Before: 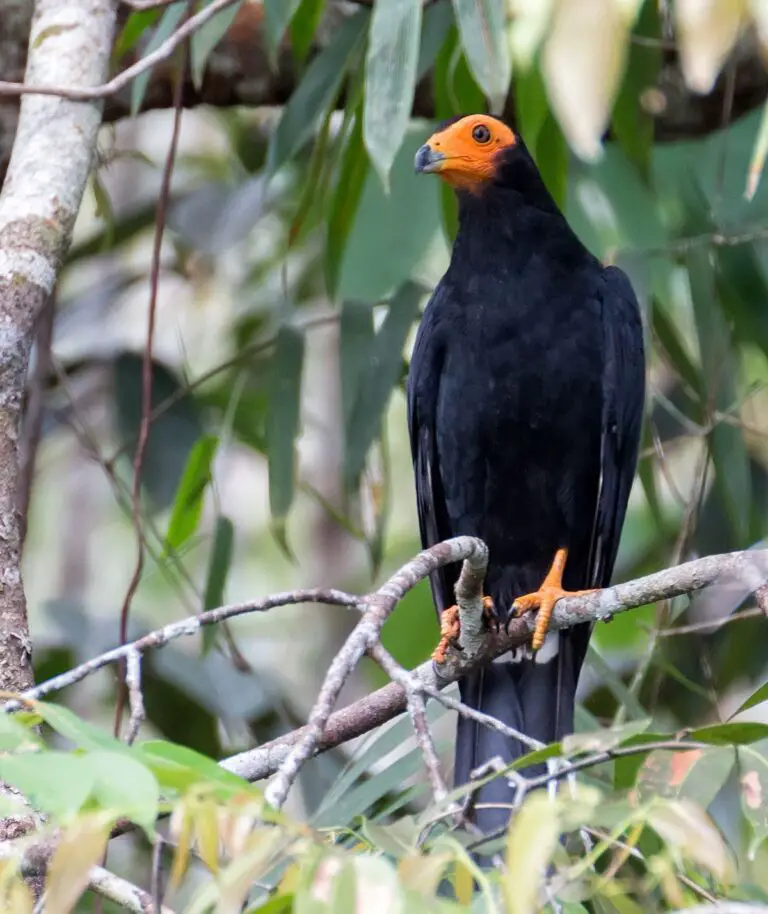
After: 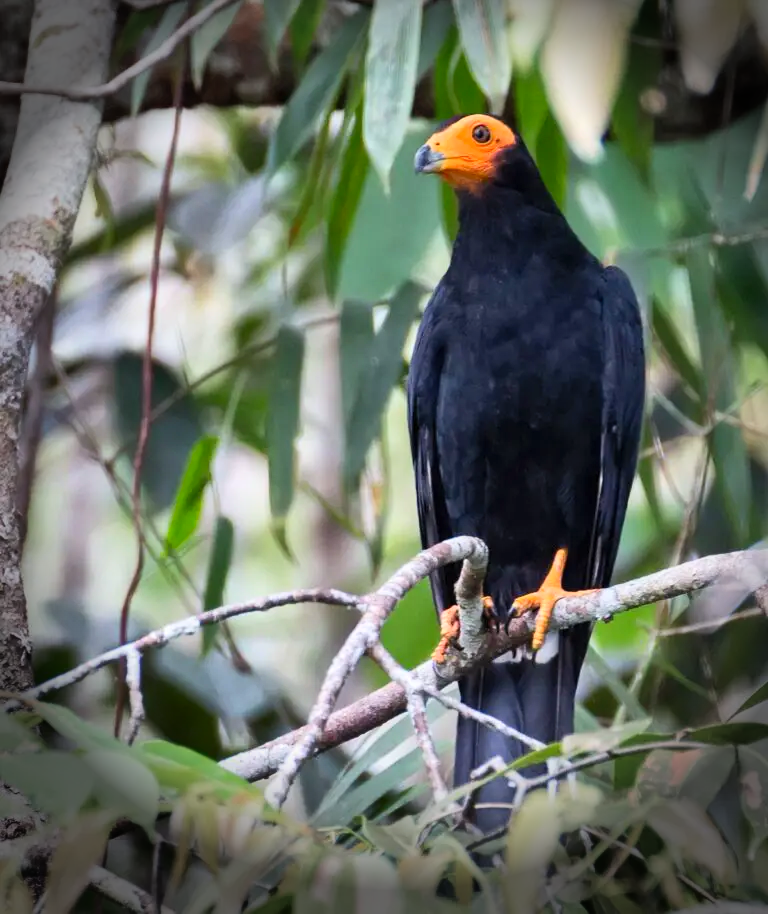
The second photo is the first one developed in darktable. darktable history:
contrast brightness saturation: contrast 0.2, brightness 0.16, saturation 0.22
shadows and highlights: shadows 30.63, highlights -63.22, shadows color adjustment 98%, highlights color adjustment 58.61%, soften with gaussian
vignetting: fall-off start 76.42%, fall-off radius 27.36%, brightness -0.872, center (0.037, -0.09), width/height ratio 0.971
